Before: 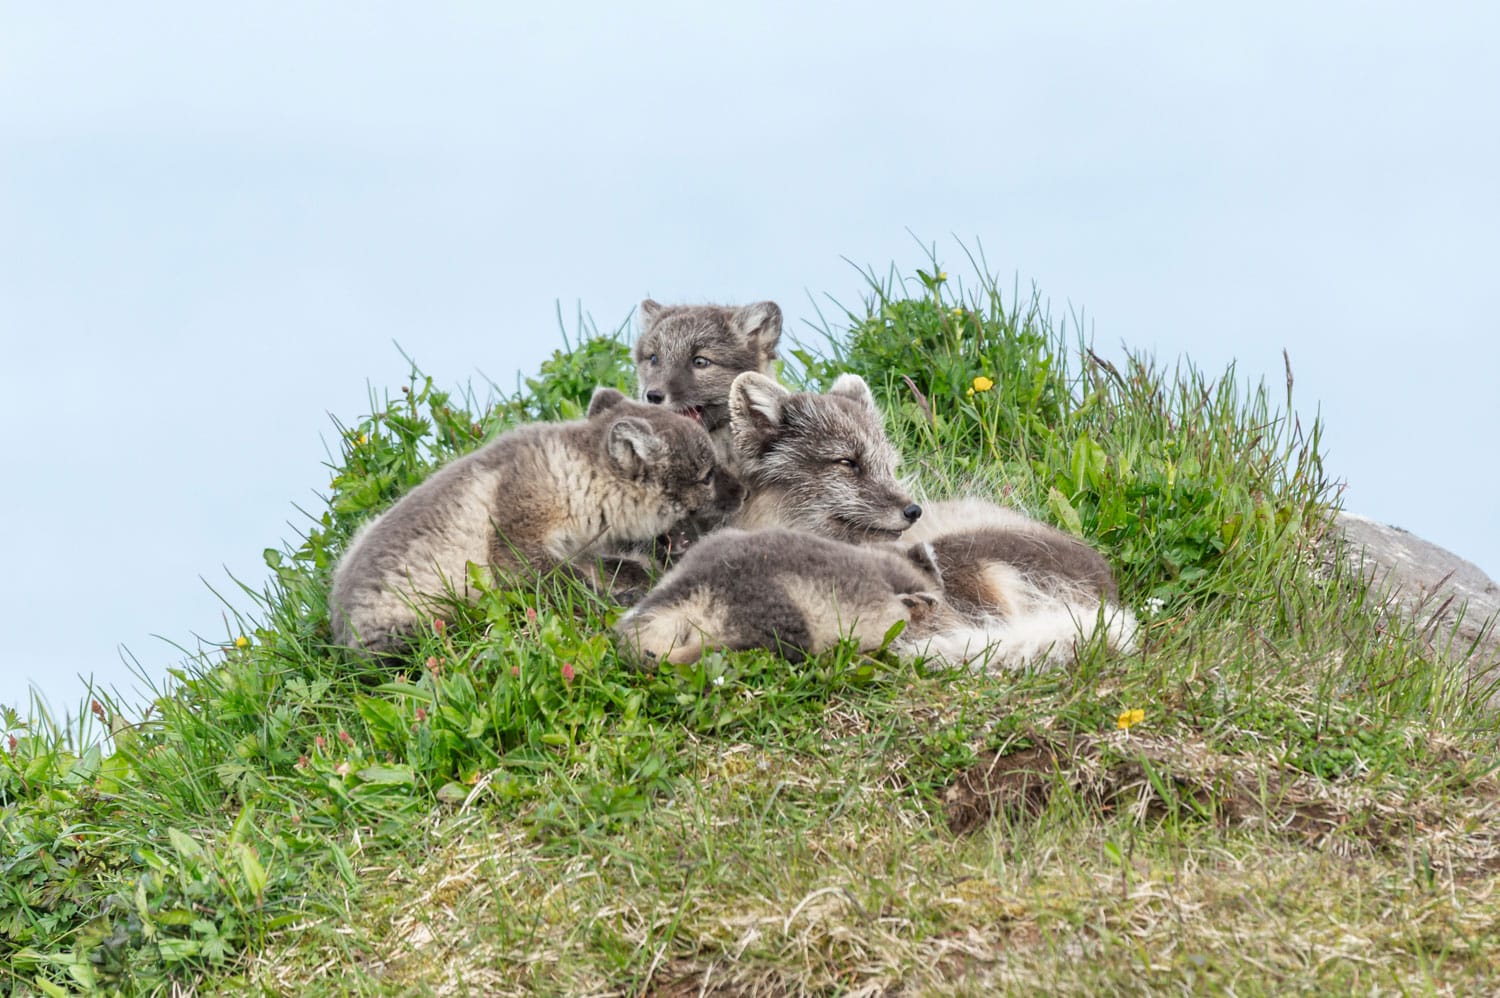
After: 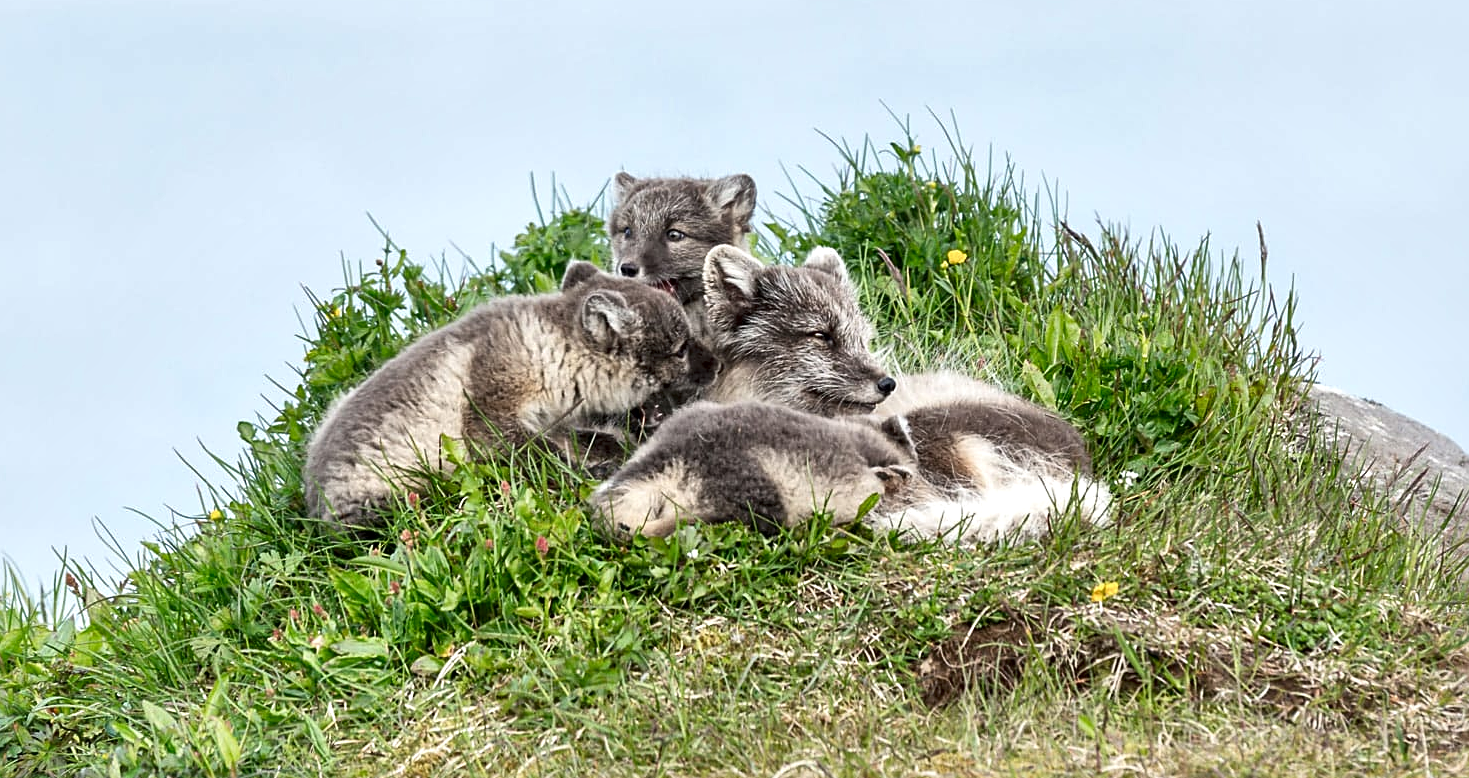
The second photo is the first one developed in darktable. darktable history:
crop and rotate: left 1.814%, top 12.818%, right 0.25%, bottom 9.225%
local contrast: mode bilateral grid, contrast 100, coarseness 100, detail 165%, midtone range 0.2
sharpen: on, module defaults
